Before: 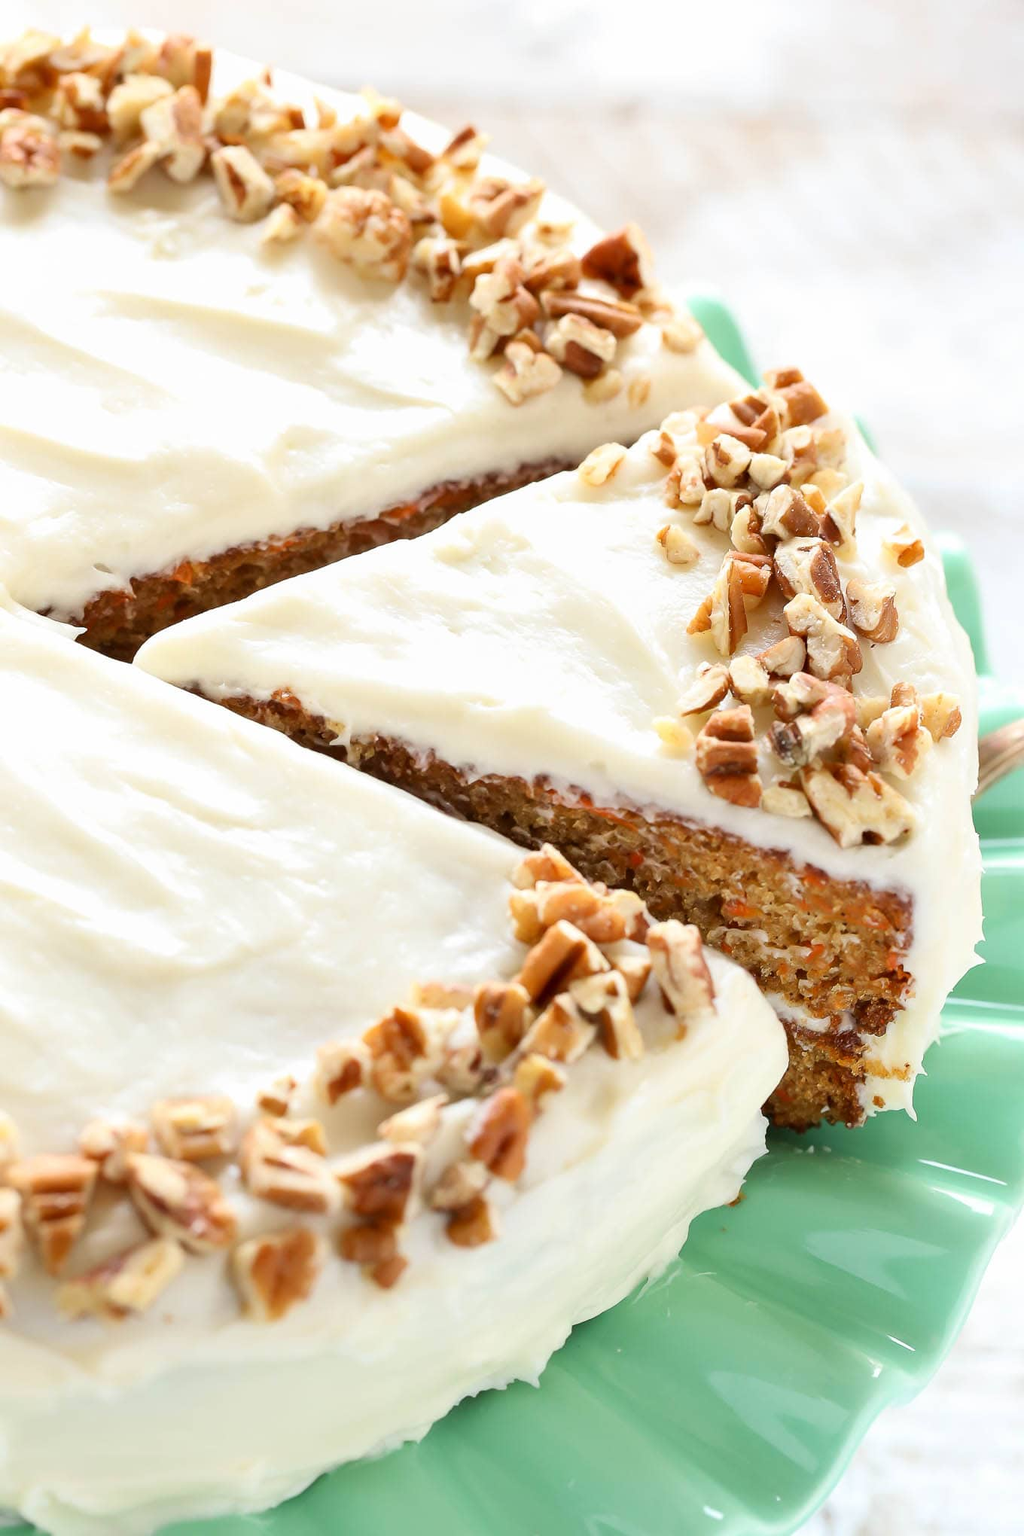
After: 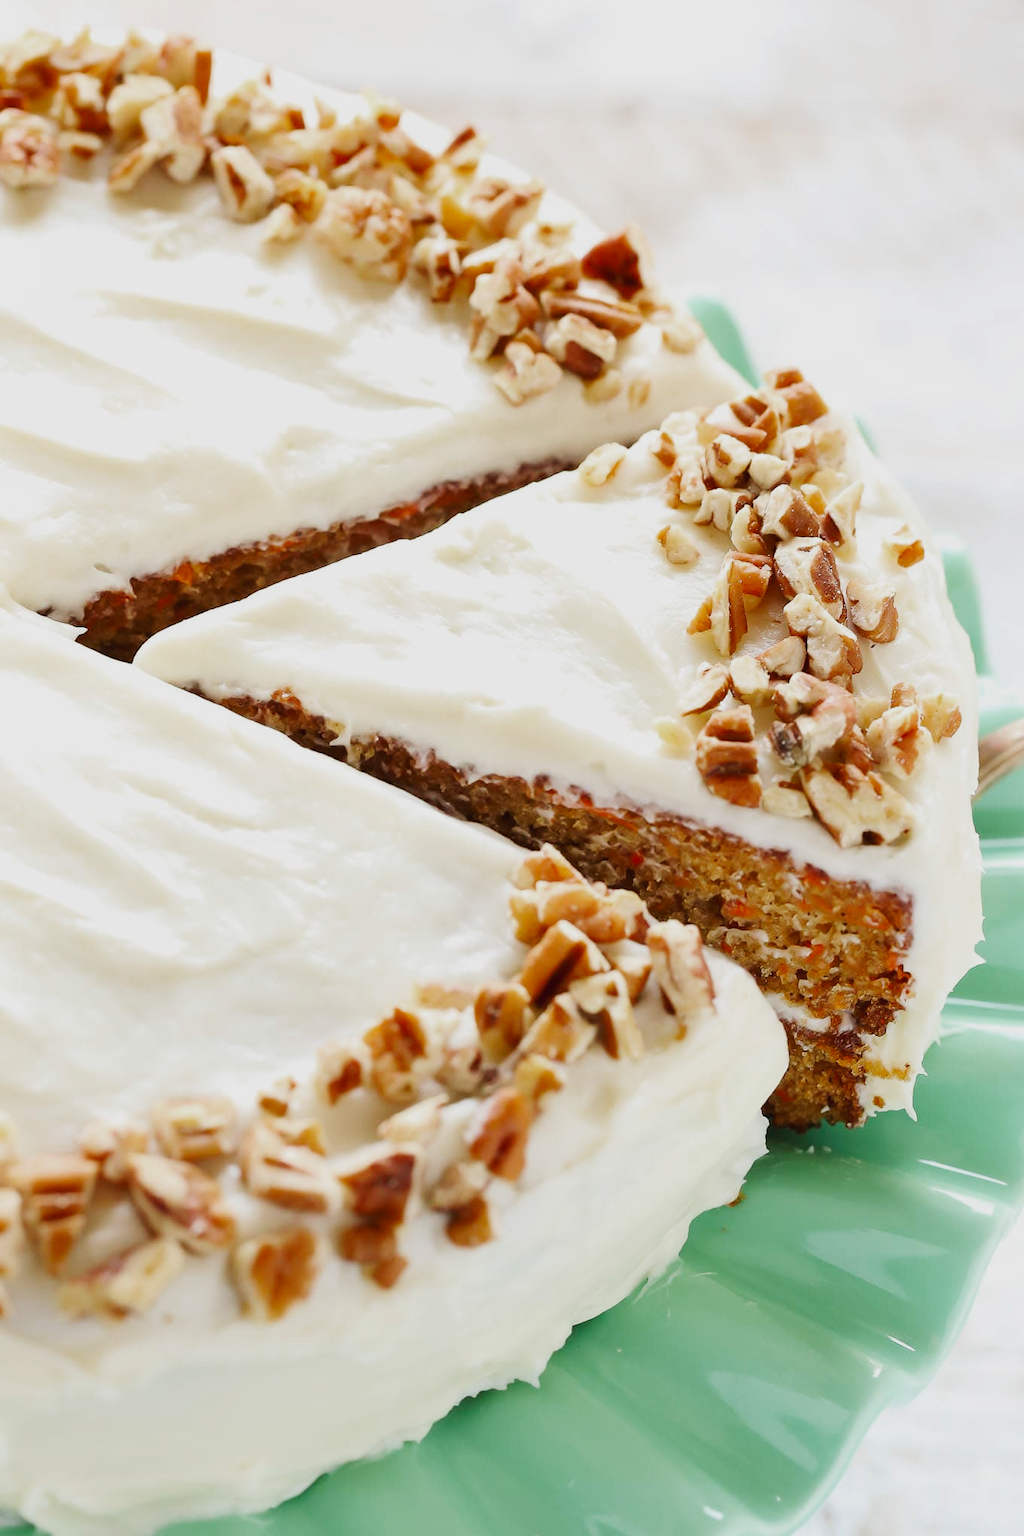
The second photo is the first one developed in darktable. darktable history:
color zones: curves: ch0 [(0, 0.444) (0.143, 0.442) (0.286, 0.441) (0.429, 0.441) (0.571, 0.441) (0.714, 0.441) (0.857, 0.442) (1, 0.444)]
tone curve: curves: ch0 [(0, 0.018) (0.036, 0.038) (0.15, 0.131) (0.27, 0.247) (0.545, 0.561) (0.761, 0.761) (1, 0.919)]; ch1 [(0, 0) (0.179, 0.173) (0.322, 0.32) (0.429, 0.431) (0.502, 0.5) (0.519, 0.522) (0.562, 0.588) (0.625, 0.67) (0.711, 0.745) (1, 1)]; ch2 [(0, 0) (0.29, 0.295) (0.404, 0.436) (0.497, 0.499) (0.521, 0.523) (0.561, 0.605) (0.657, 0.655) (0.712, 0.764) (1, 1)], preserve colors none
